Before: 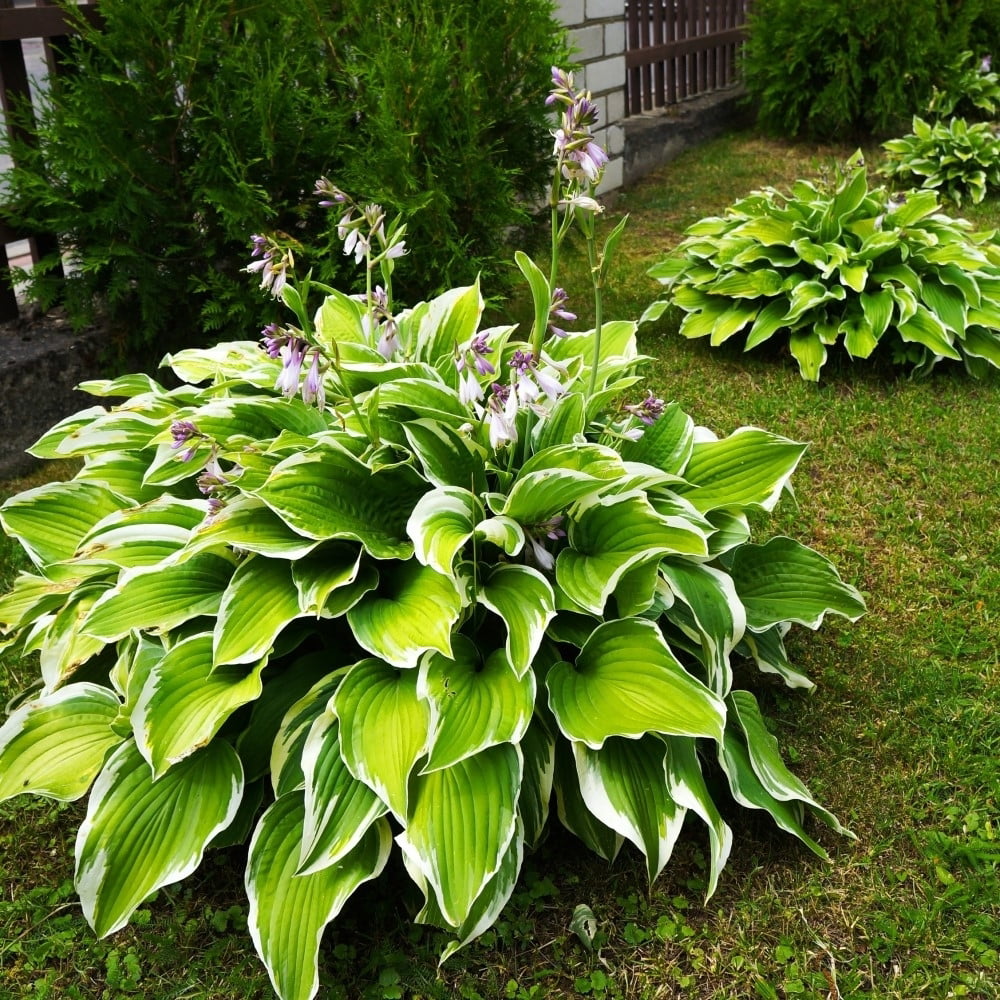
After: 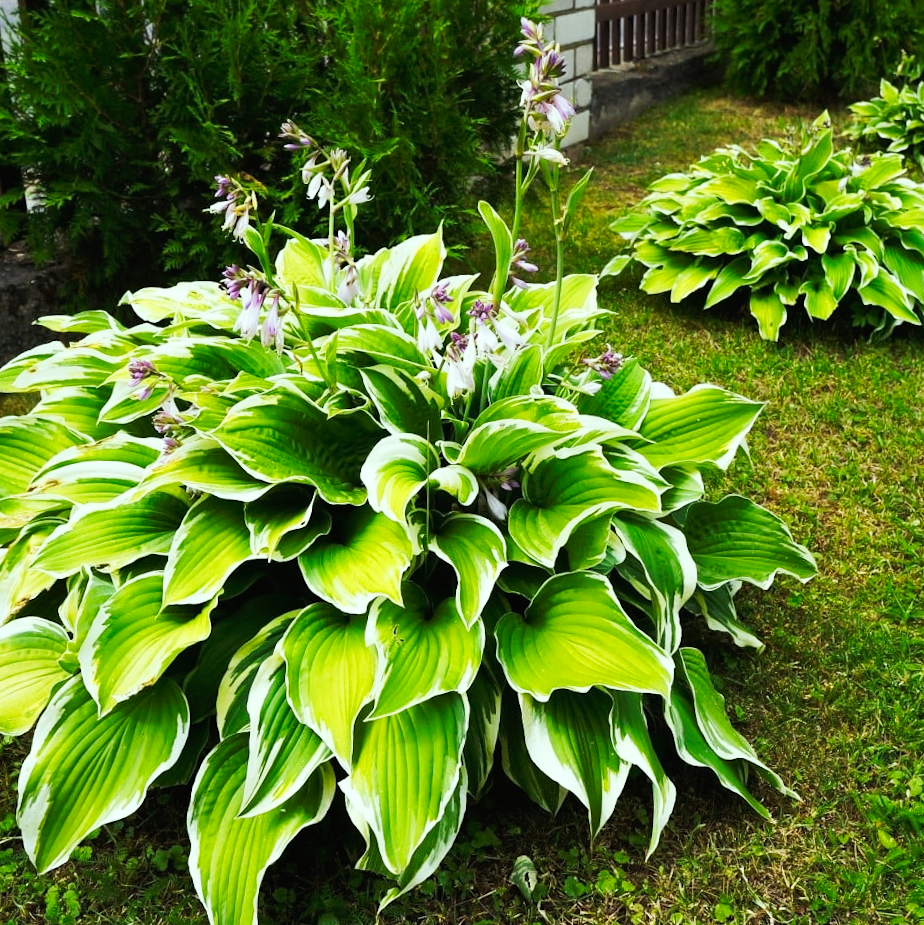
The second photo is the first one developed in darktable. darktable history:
color correction: highlights a* -6.38, highlights b* 0.628
crop and rotate: angle -1.95°, left 3.077%, top 3.644%, right 1.403%, bottom 0.749%
tone curve: curves: ch0 [(0, 0) (0.003, 0.01) (0.011, 0.015) (0.025, 0.023) (0.044, 0.038) (0.069, 0.058) (0.1, 0.093) (0.136, 0.134) (0.177, 0.176) (0.224, 0.221) (0.277, 0.282) (0.335, 0.36) (0.399, 0.438) (0.468, 0.54) (0.543, 0.632) (0.623, 0.724) (0.709, 0.814) (0.801, 0.885) (0.898, 0.947) (1, 1)], preserve colors none
